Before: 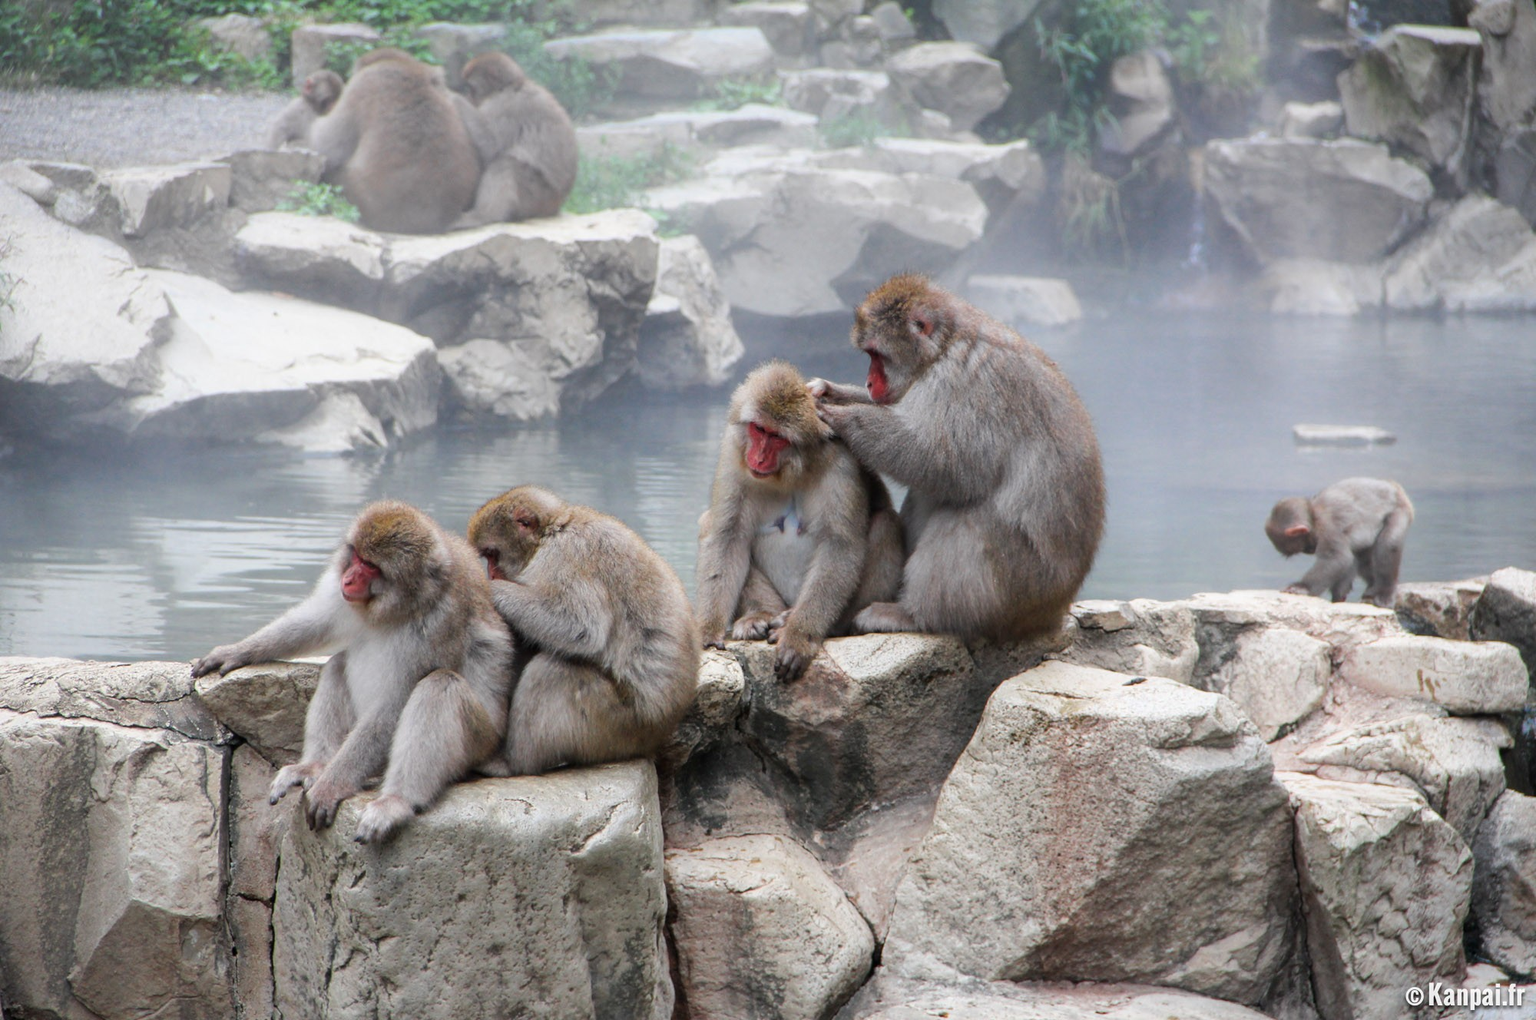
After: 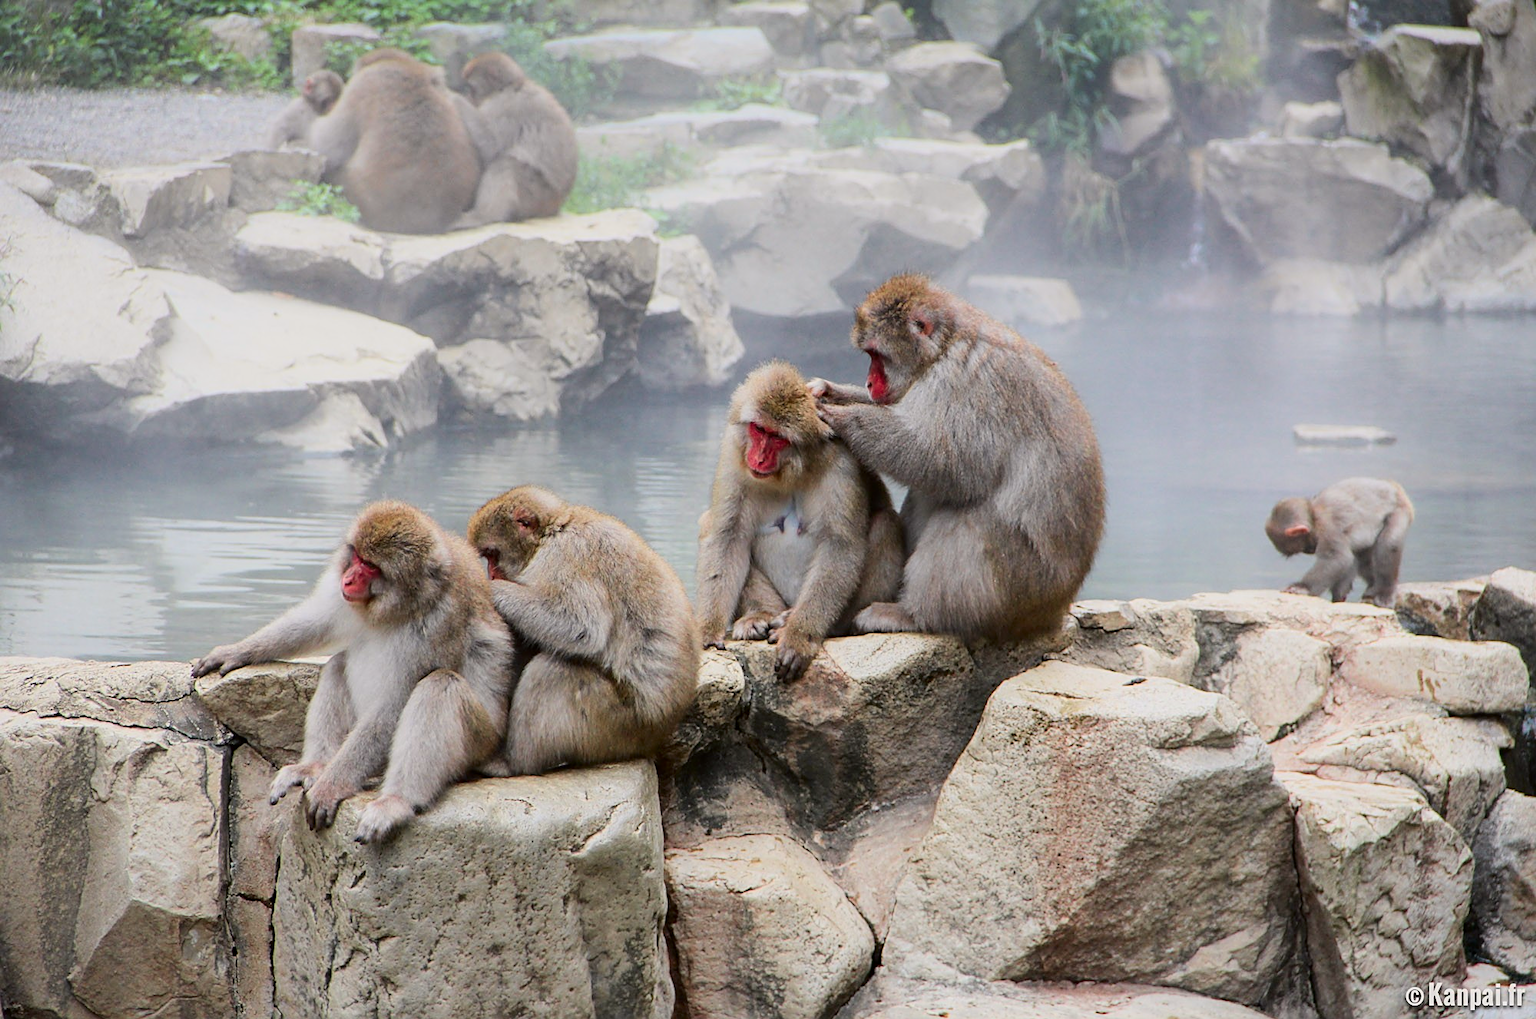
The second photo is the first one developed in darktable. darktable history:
tone curve: curves: ch0 [(0, 0) (0.091, 0.066) (0.184, 0.16) (0.491, 0.519) (0.748, 0.765) (1, 0.919)]; ch1 [(0, 0) (0.179, 0.173) (0.322, 0.32) (0.424, 0.424) (0.502, 0.504) (0.56, 0.578) (0.631, 0.675) (0.777, 0.806) (1, 1)]; ch2 [(0, 0) (0.434, 0.447) (0.483, 0.487) (0.547, 0.573) (0.676, 0.673) (1, 1)], color space Lab, independent channels, preserve colors none
sharpen: on, module defaults
